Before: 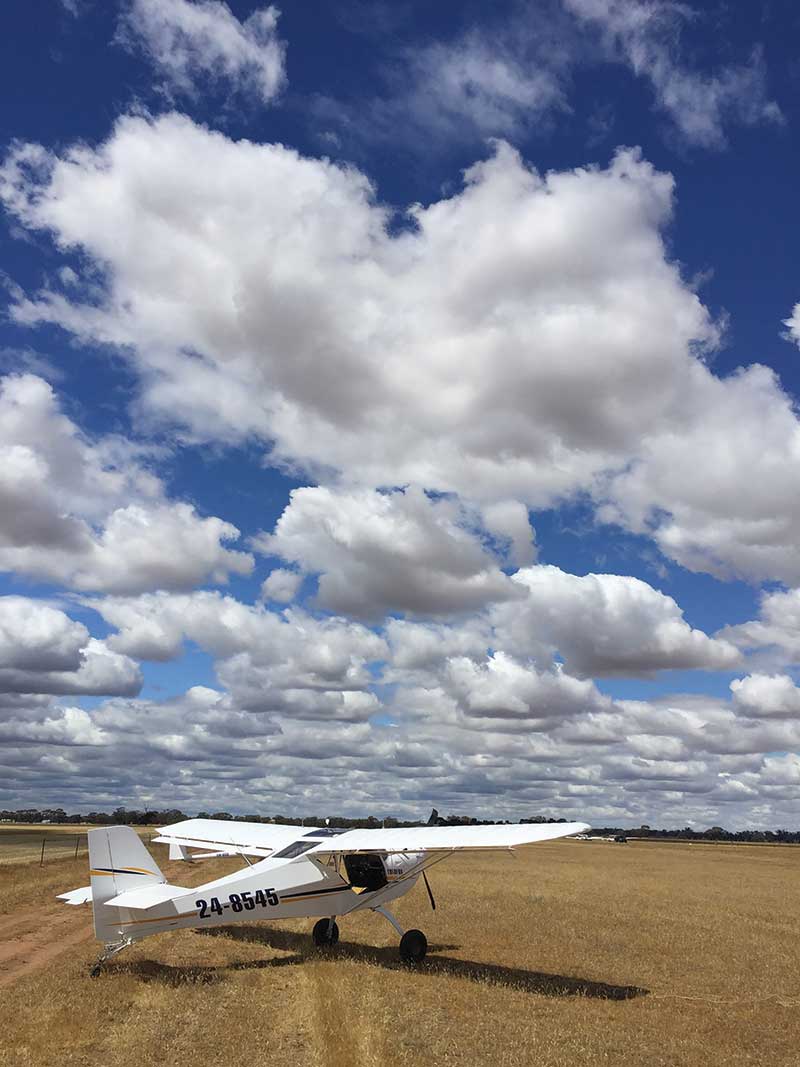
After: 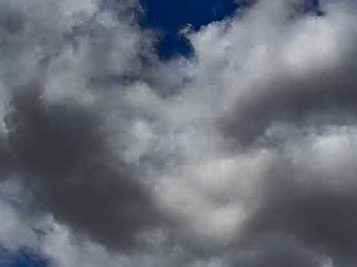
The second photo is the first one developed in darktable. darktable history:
crop: left 28.64%, top 16.832%, right 26.637%, bottom 58.055%
sharpen: on, module defaults
shadows and highlights: radius 123.98, shadows 100, white point adjustment -3, highlights -100, highlights color adjustment 89.84%, soften with gaussian
